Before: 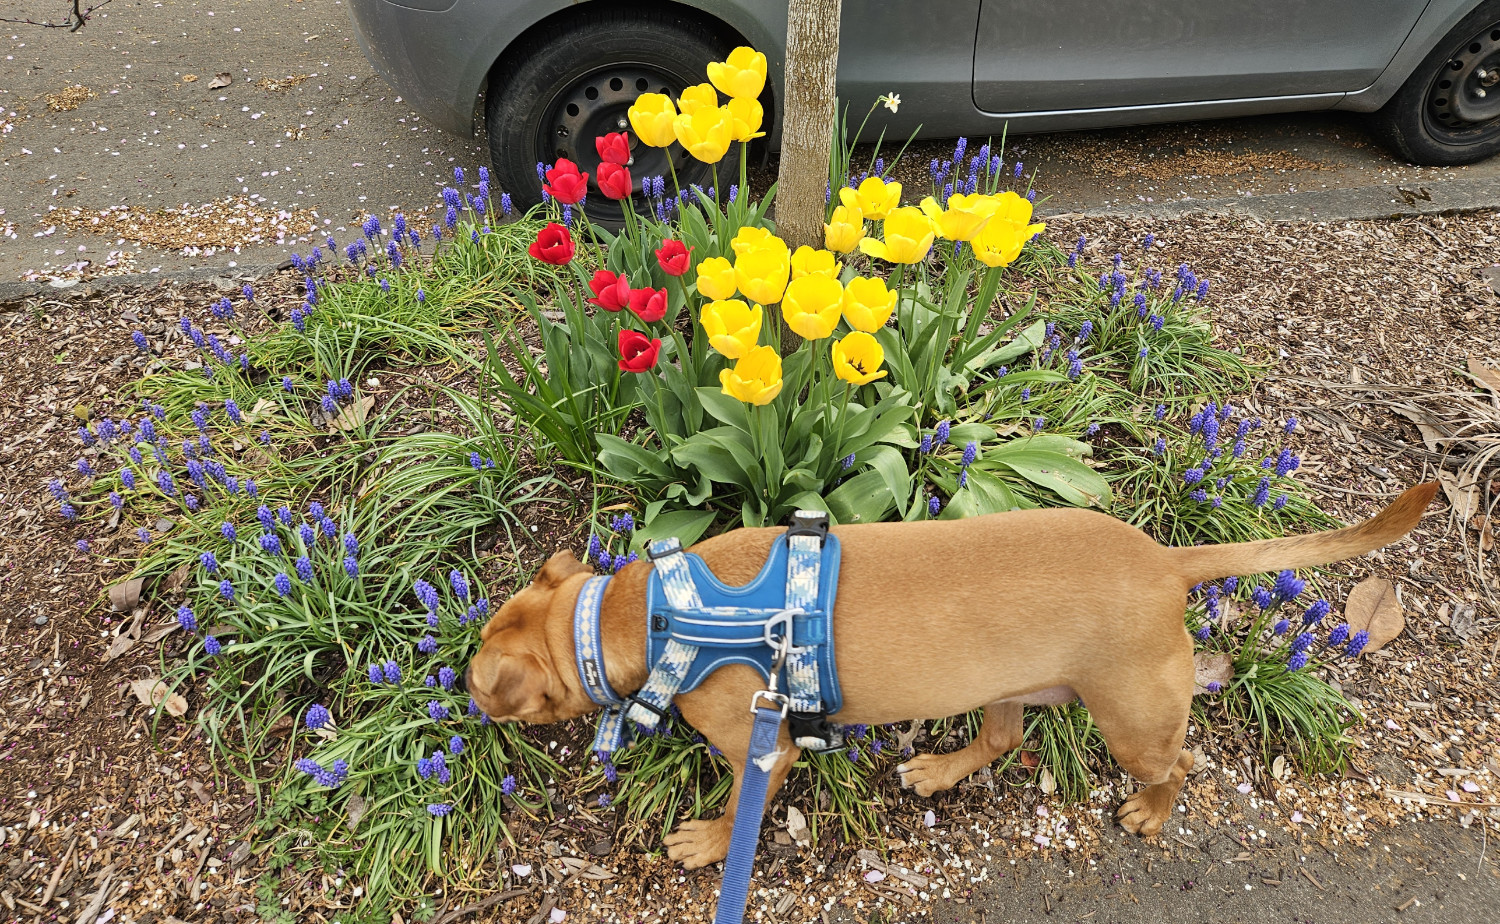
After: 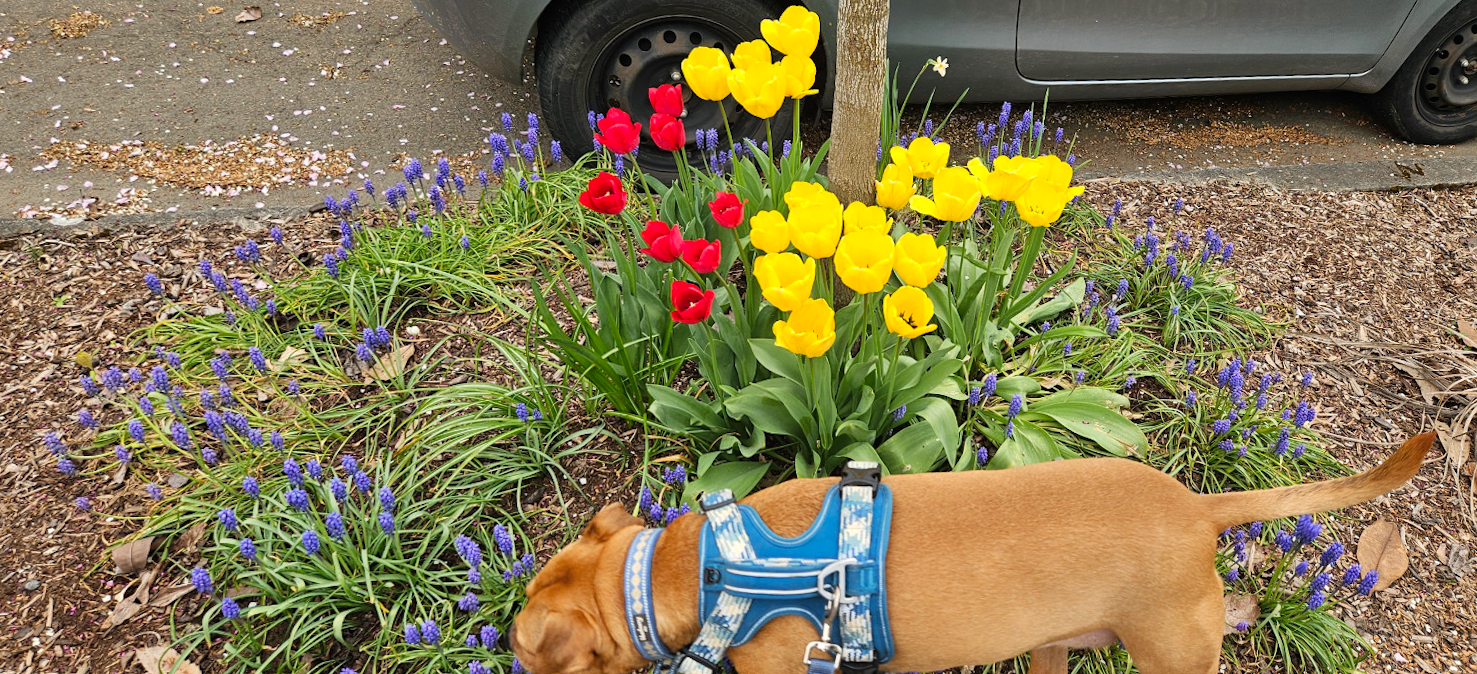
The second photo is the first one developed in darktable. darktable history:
rotate and perspective: rotation -0.013°, lens shift (vertical) -0.027, lens shift (horizontal) 0.178, crop left 0.016, crop right 0.989, crop top 0.082, crop bottom 0.918
white balance: red 1.009, blue 0.985
crop: bottom 19.644%
